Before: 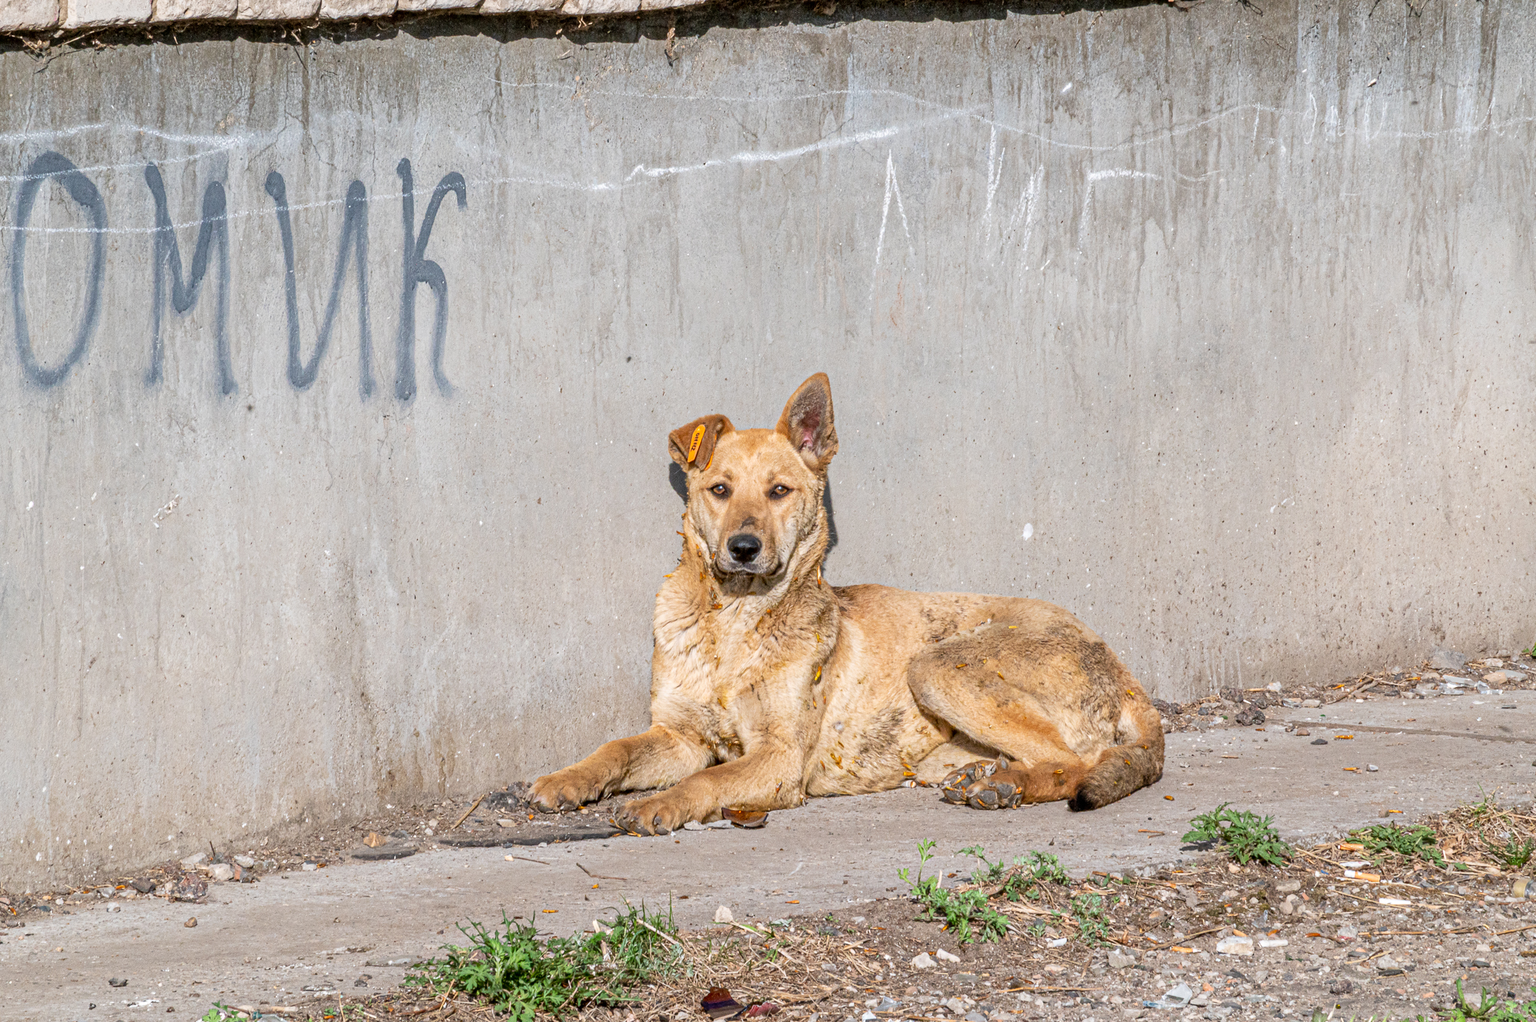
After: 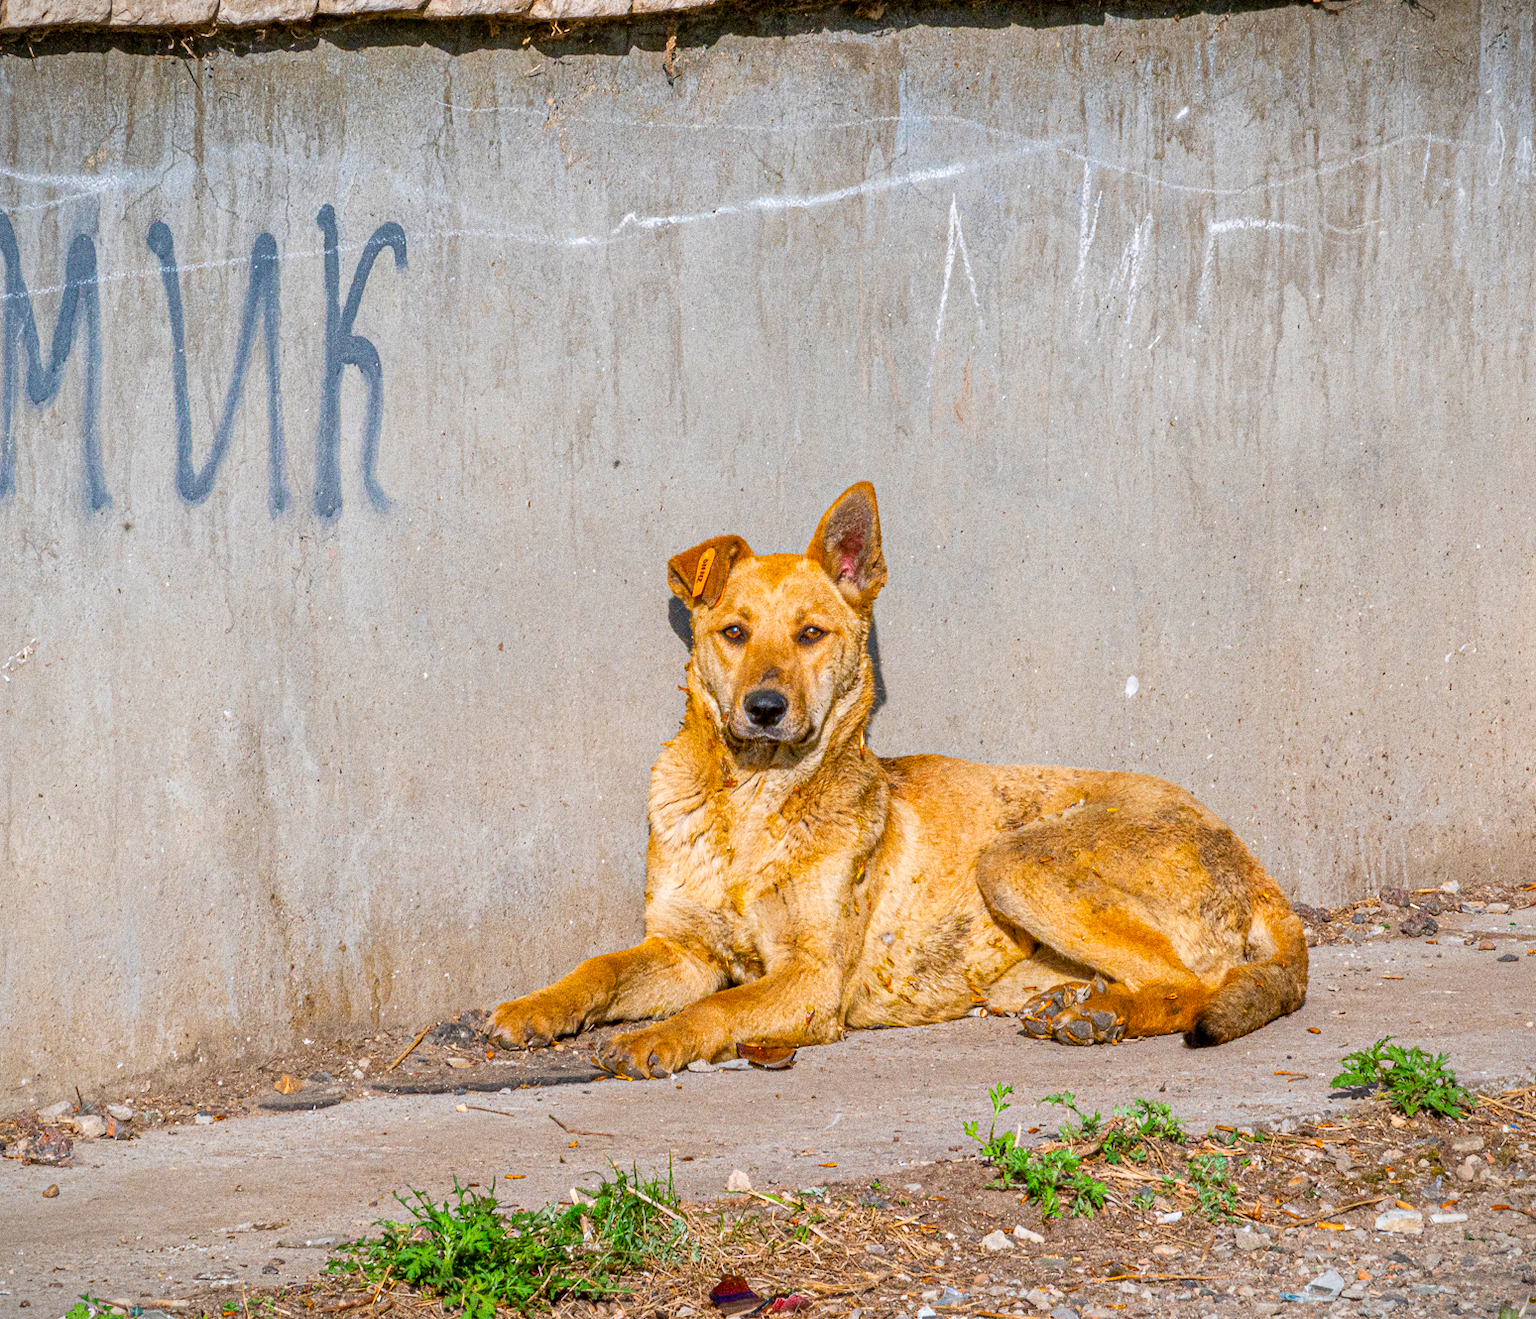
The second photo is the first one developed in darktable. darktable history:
contrast brightness saturation: saturation 0.18
grain: coarseness 9.61 ISO, strength 35.62%
white balance: emerald 1
crop: left 9.88%, right 12.664%
color balance rgb: linear chroma grading › global chroma 15%, perceptual saturation grading › global saturation 30%
shadows and highlights: shadows 25, highlights -25
vignetting: fall-off start 100%, fall-off radius 71%, brightness -0.434, saturation -0.2, width/height ratio 1.178, dithering 8-bit output, unbound false
